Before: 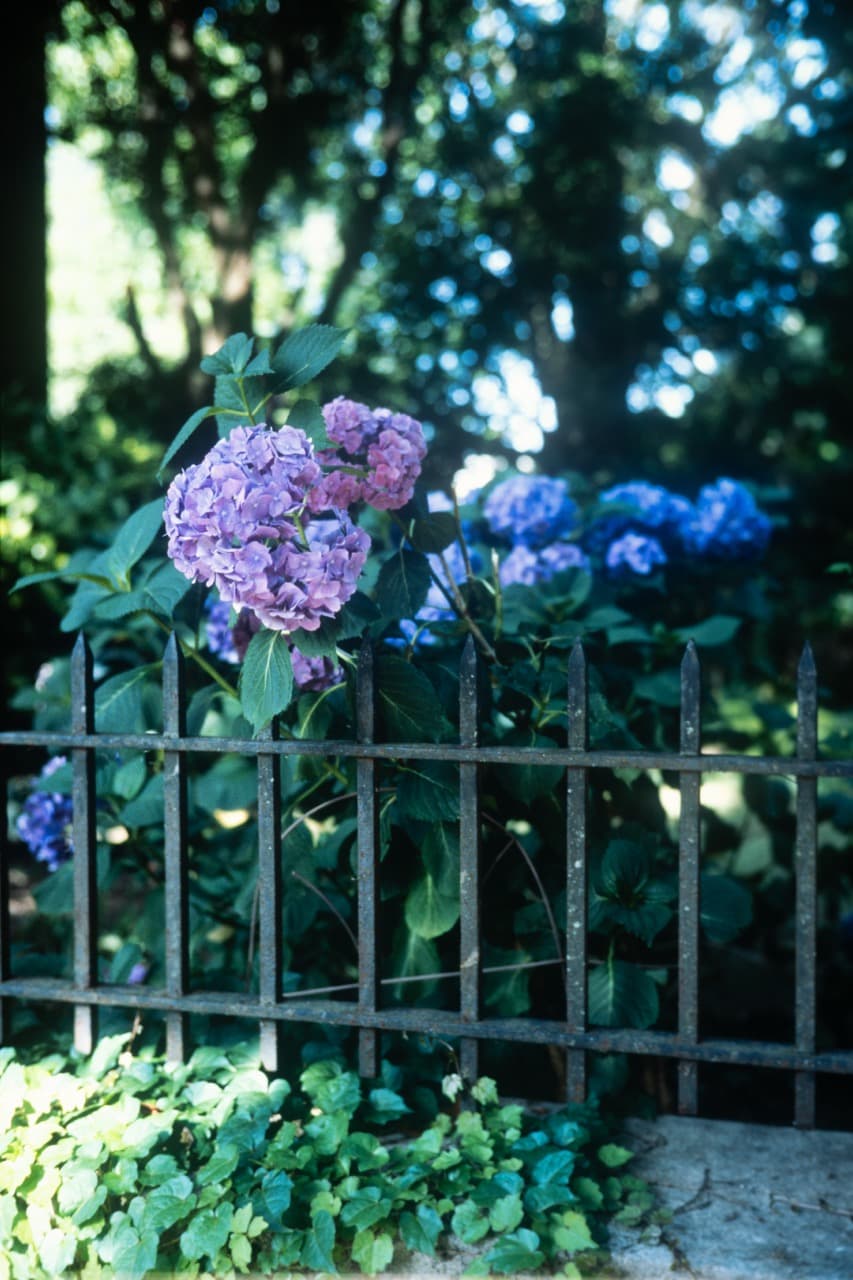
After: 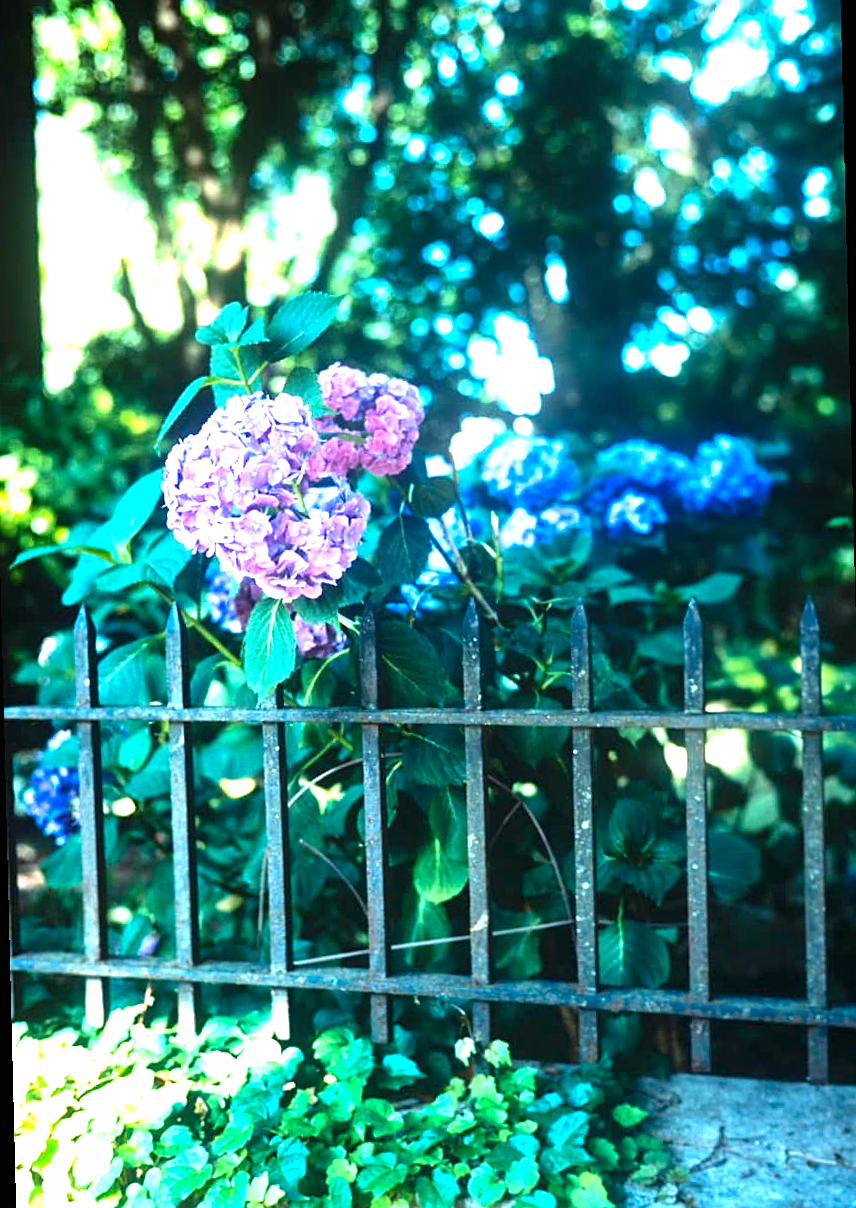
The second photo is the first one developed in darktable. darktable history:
sharpen: radius 1.967
exposure: black level correction 0, exposure 1.5 EV, compensate exposure bias true, compensate highlight preservation false
rotate and perspective: rotation -1.42°, crop left 0.016, crop right 0.984, crop top 0.035, crop bottom 0.965
color balance rgb: linear chroma grading › global chroma 9.31%, global vibrance 41.49%
